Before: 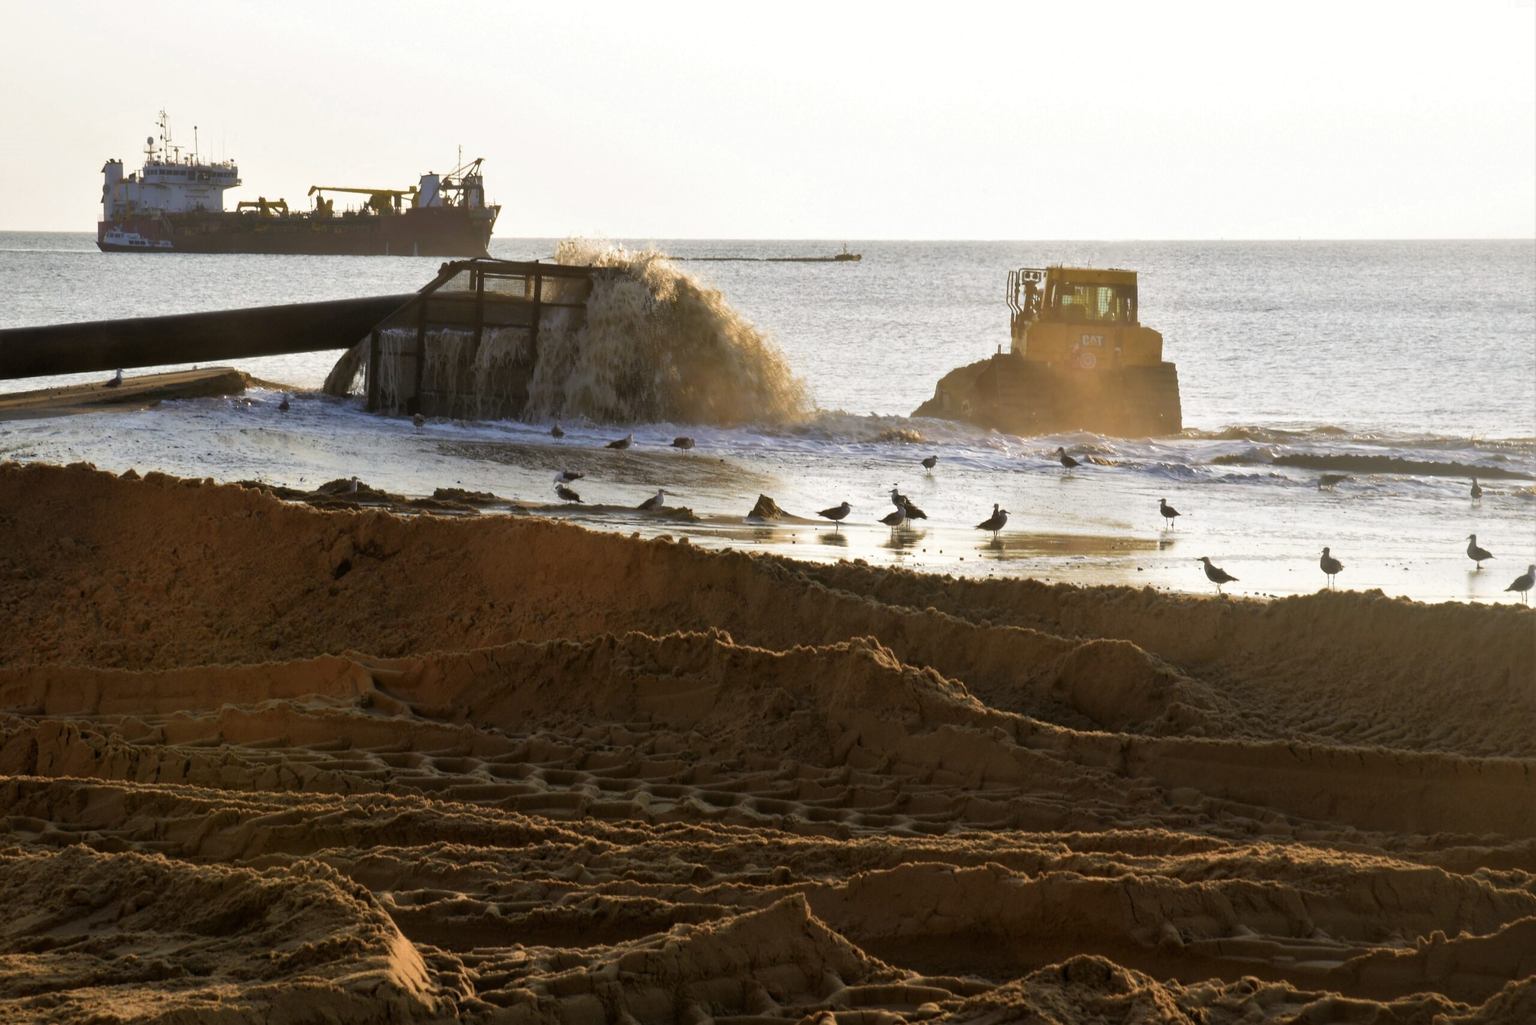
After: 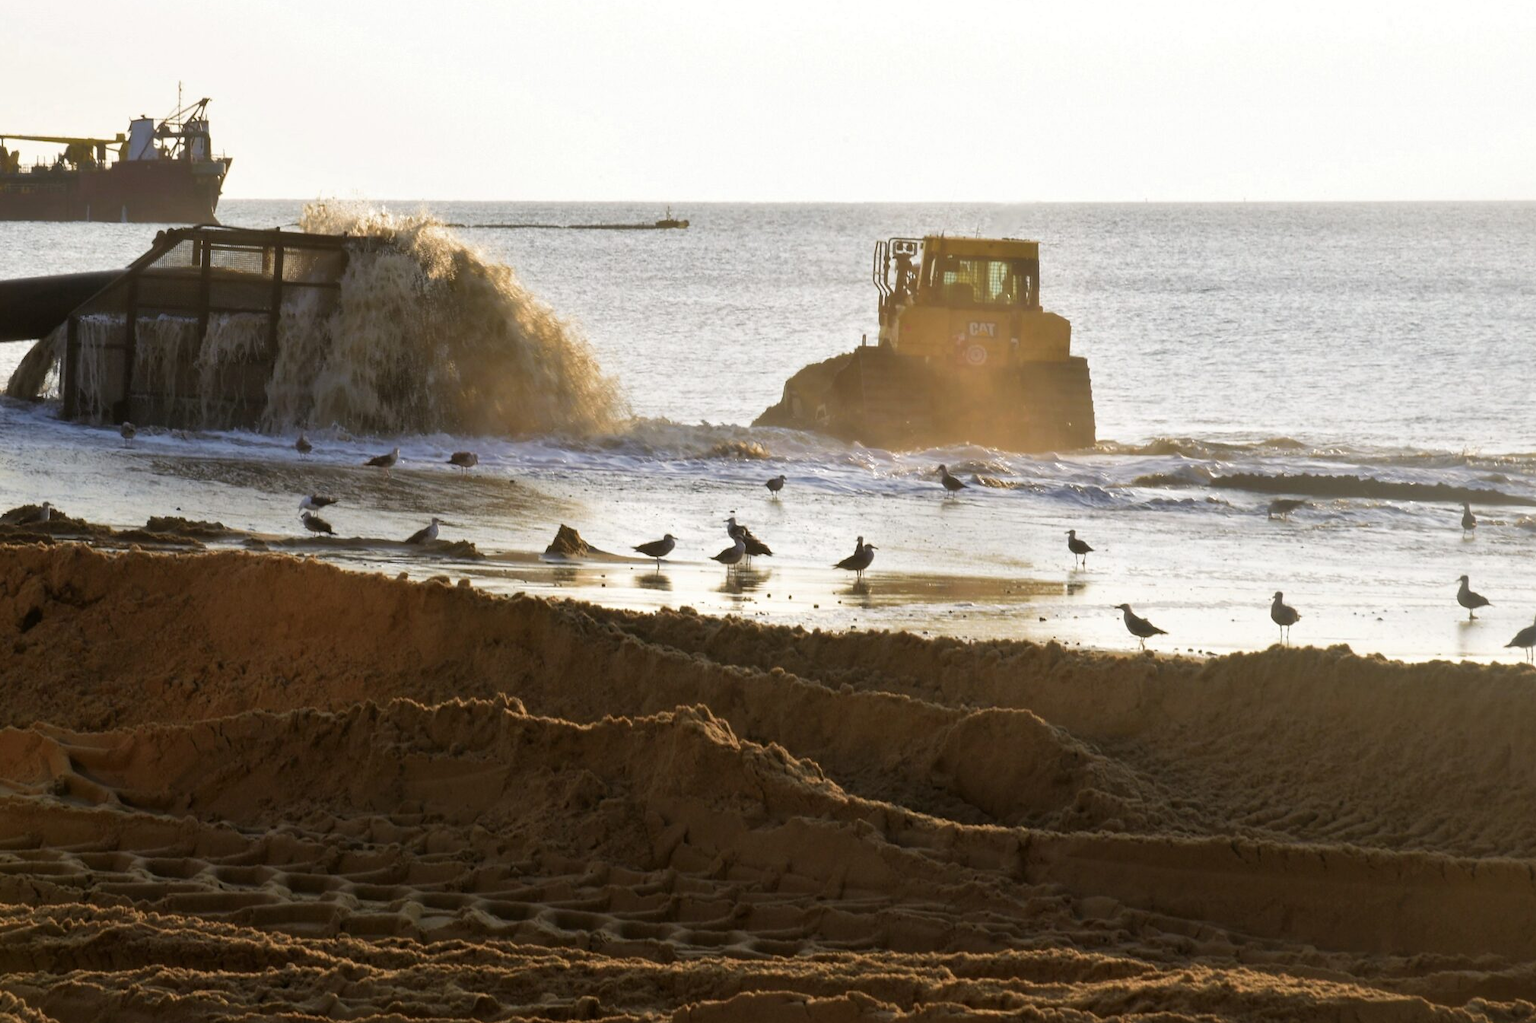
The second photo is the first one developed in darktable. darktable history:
tone equalizer: on, module defaults
crop and rotate: left 20.74%, top 7.912%, right 0.375%, bottom 13.378%
